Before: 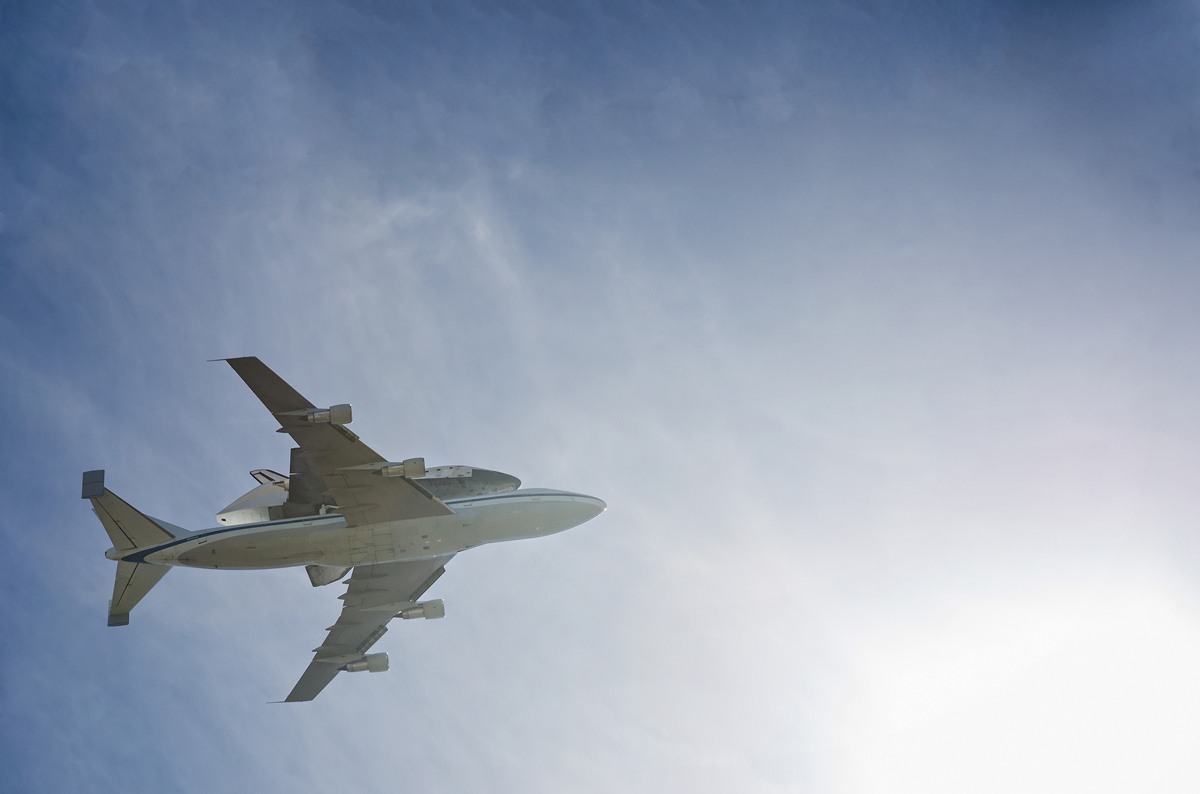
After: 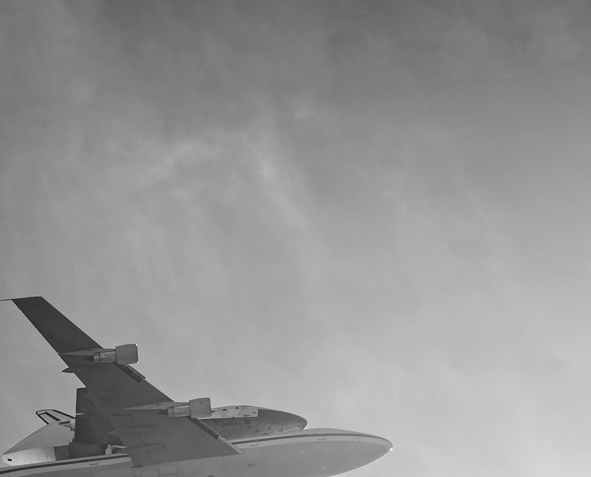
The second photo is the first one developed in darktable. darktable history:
shadows and highlights: shadows 25, highlights -25
crop: left 17.835%, top 7.675%, right 32.881%, bottom 32.213%
monochrome: on, module defaults
